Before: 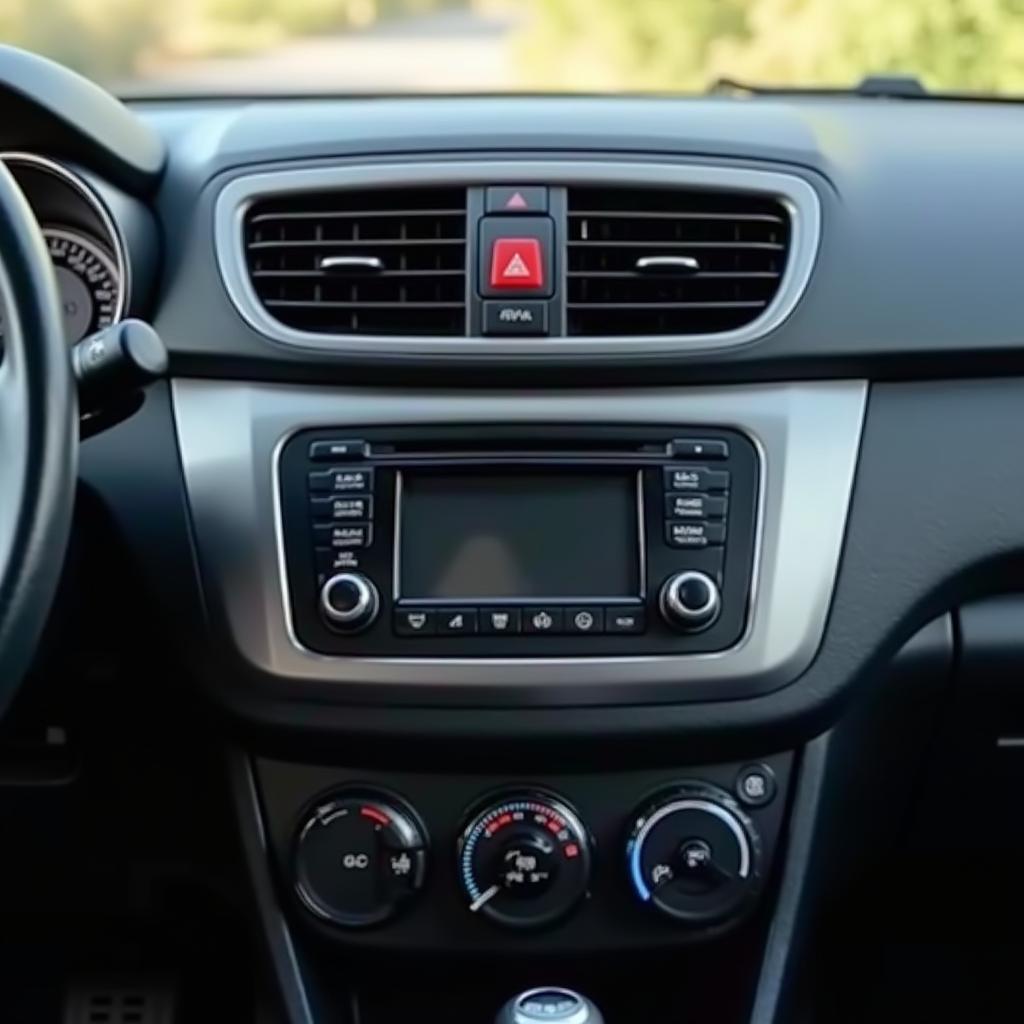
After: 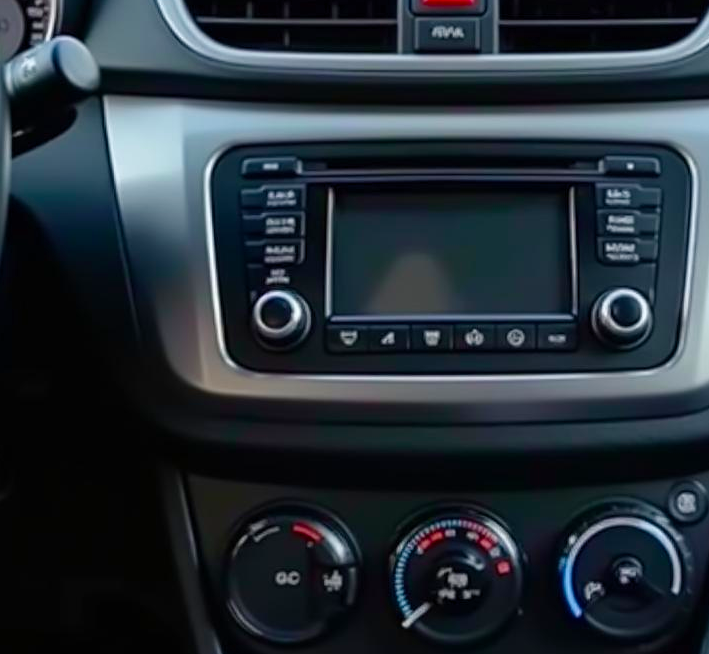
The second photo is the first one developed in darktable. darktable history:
crop: left 6.73%, top 27.675%, right 23.941%, bottom 8.455%
color balance rgb: perceptual saturation grading › global saturation 20%, perceptual saturation grading › highlights -25.828%, perceptual saturation grading › shadows 24.105%
velvia: strength 15%
